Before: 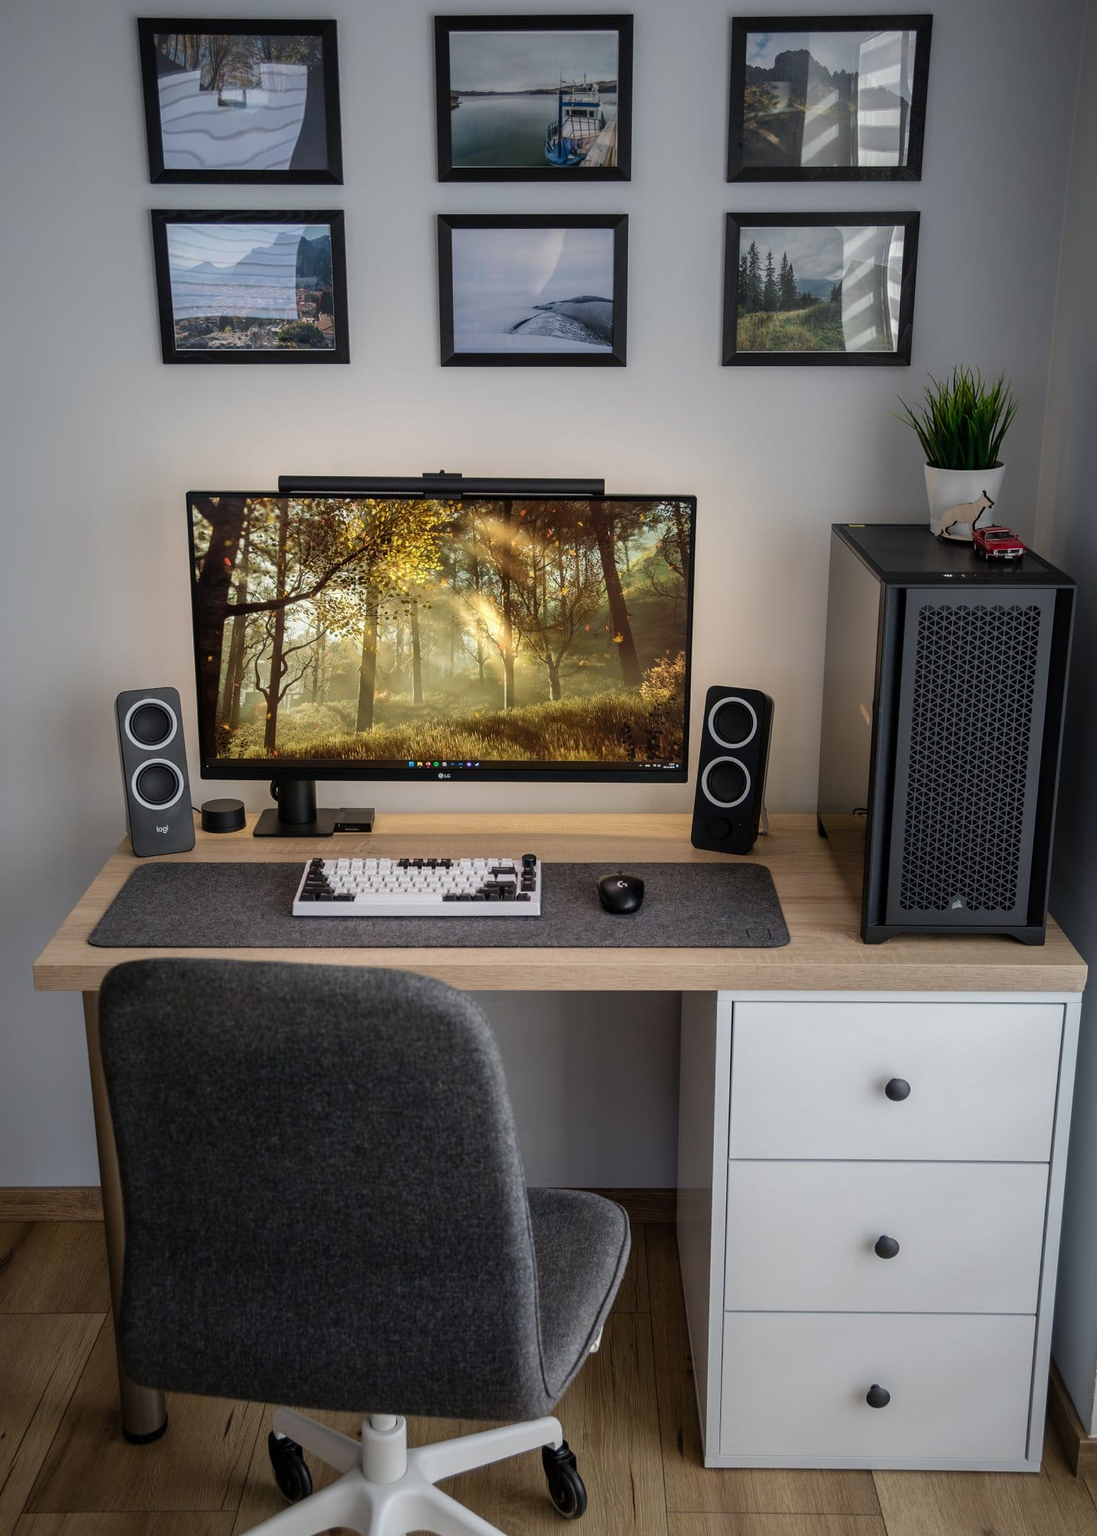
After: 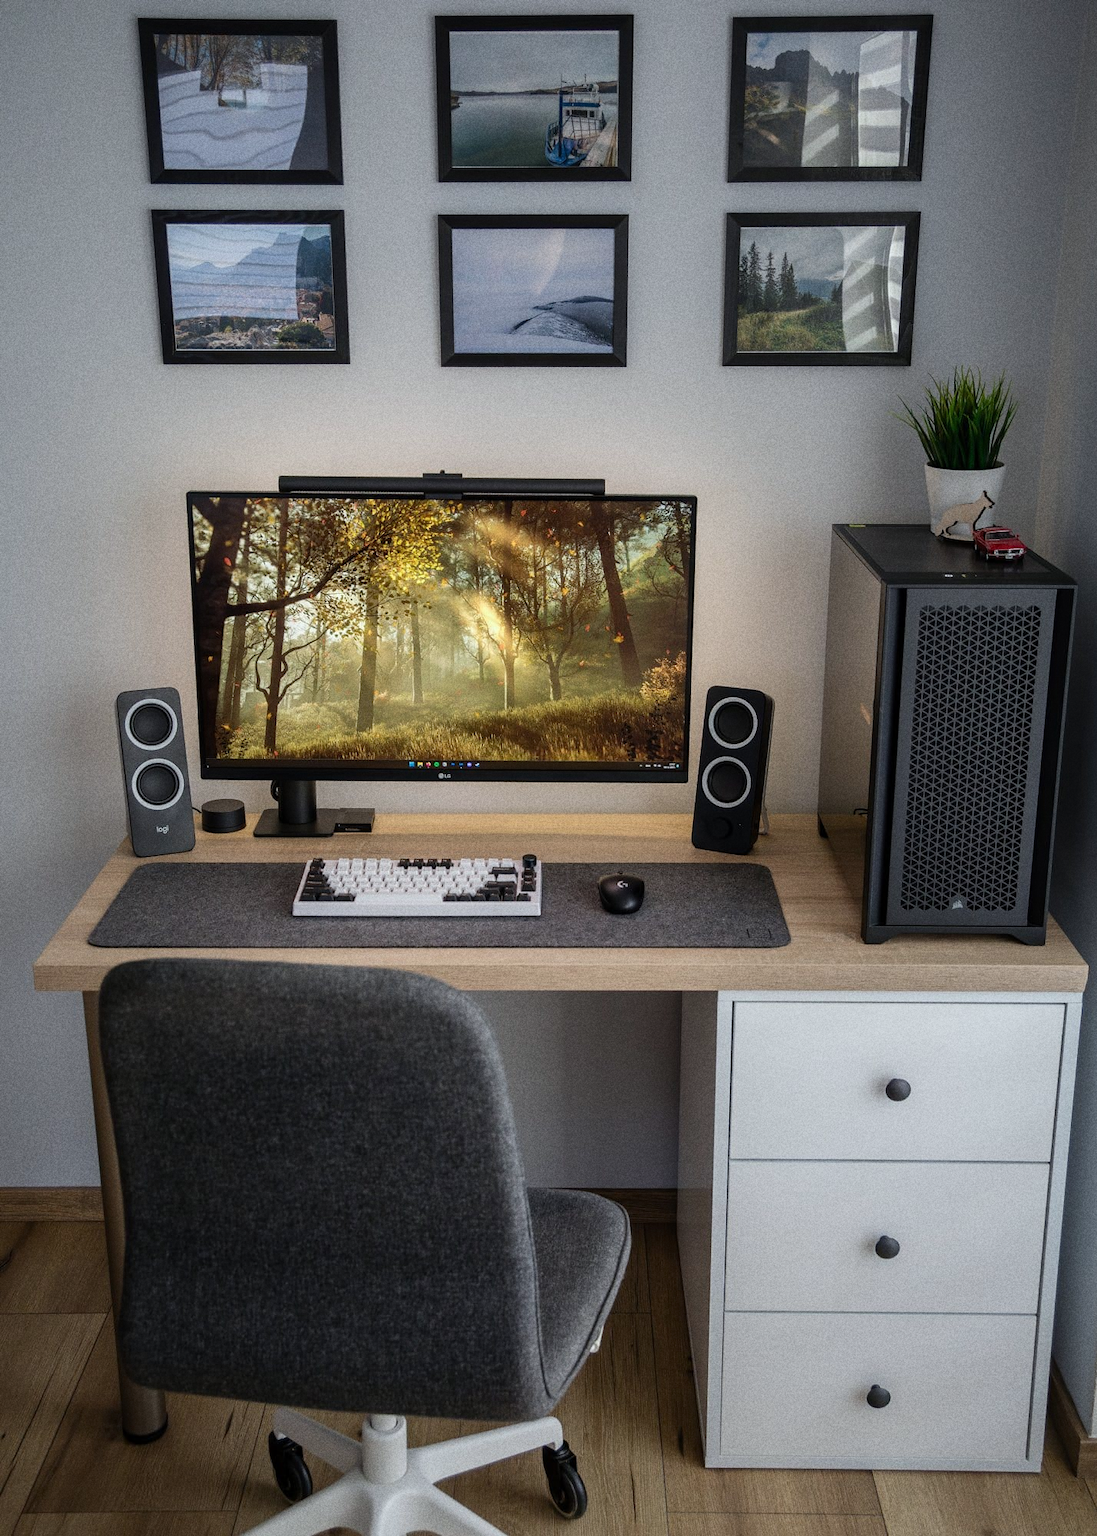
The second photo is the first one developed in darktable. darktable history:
white balance: red 0.986, blue 1.01
grain: coarseness 8.68 ISO, strength 31.94%
